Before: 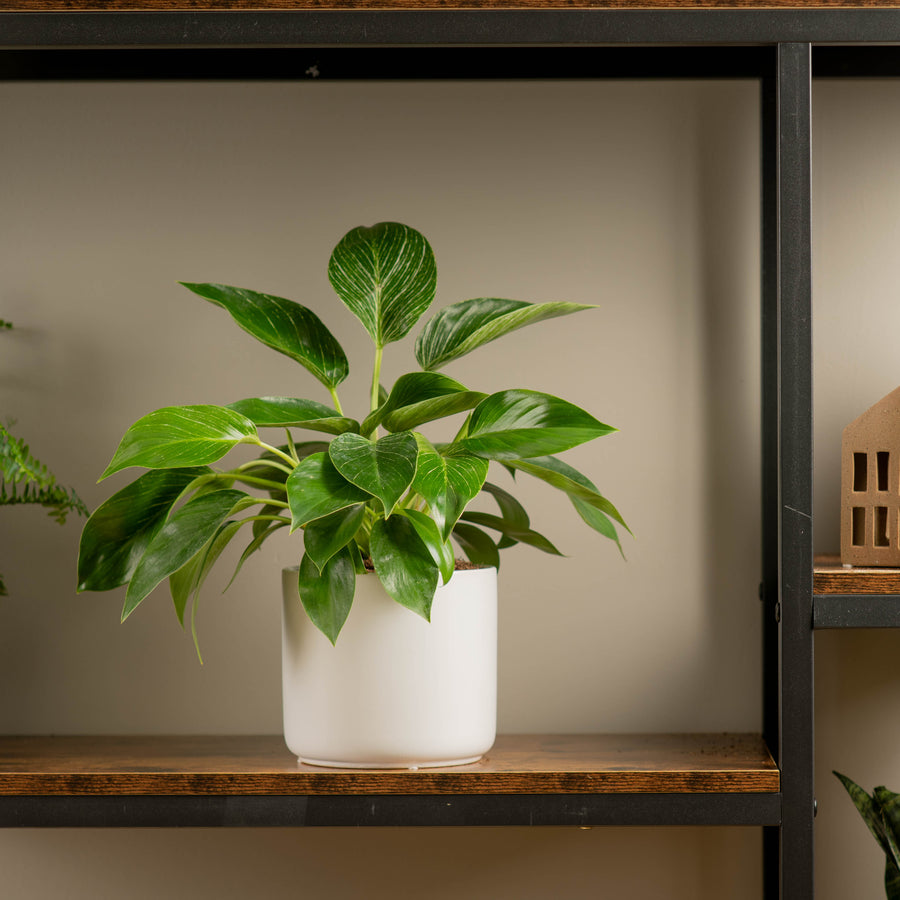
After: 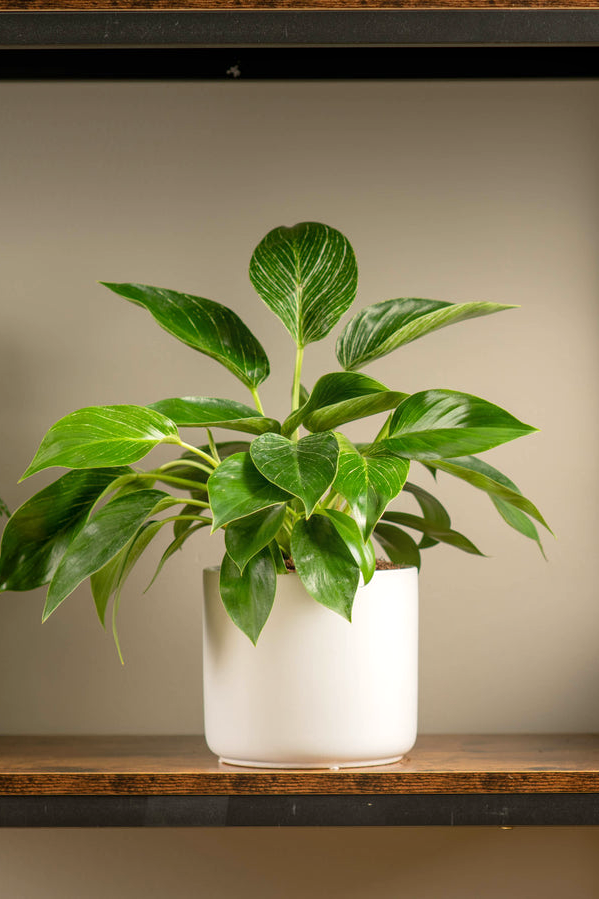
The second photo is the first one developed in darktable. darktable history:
local contrast: detail 110%
exposure: exposure 0.4 EV, compensate highlight preservation false
crop and rotate: left 8.786%, right 24.548%
